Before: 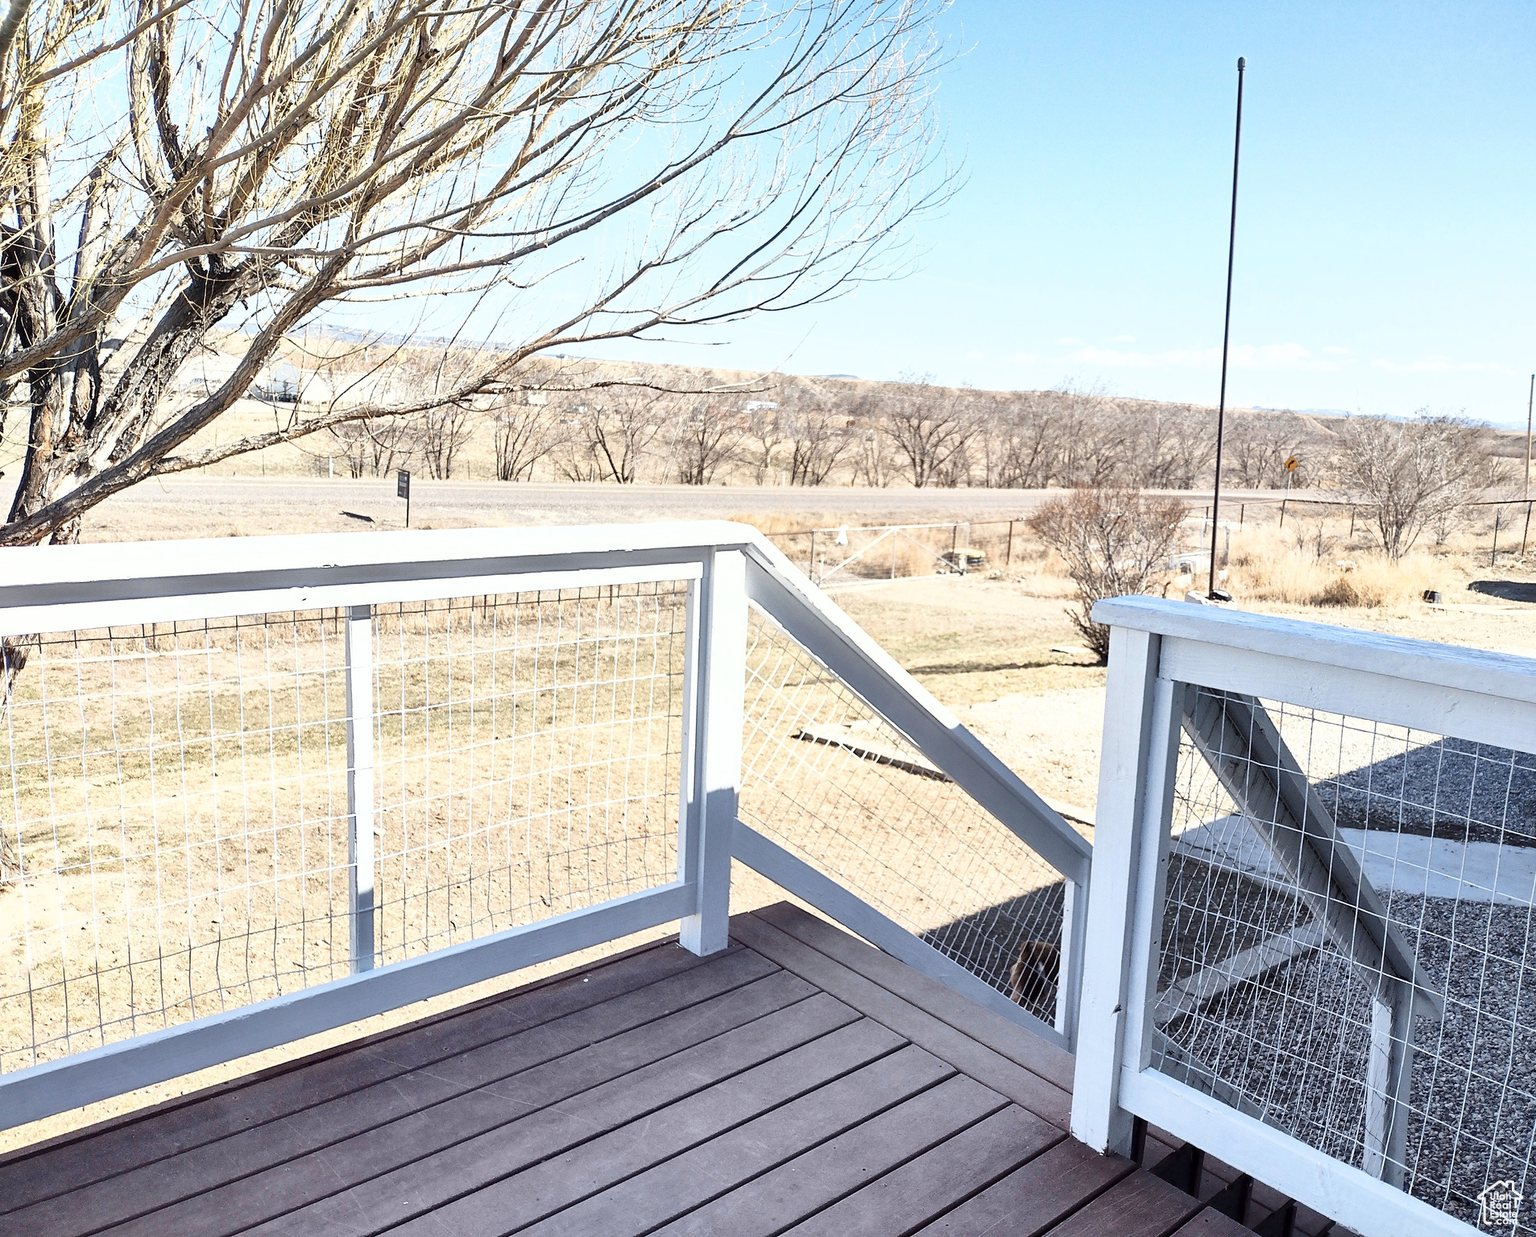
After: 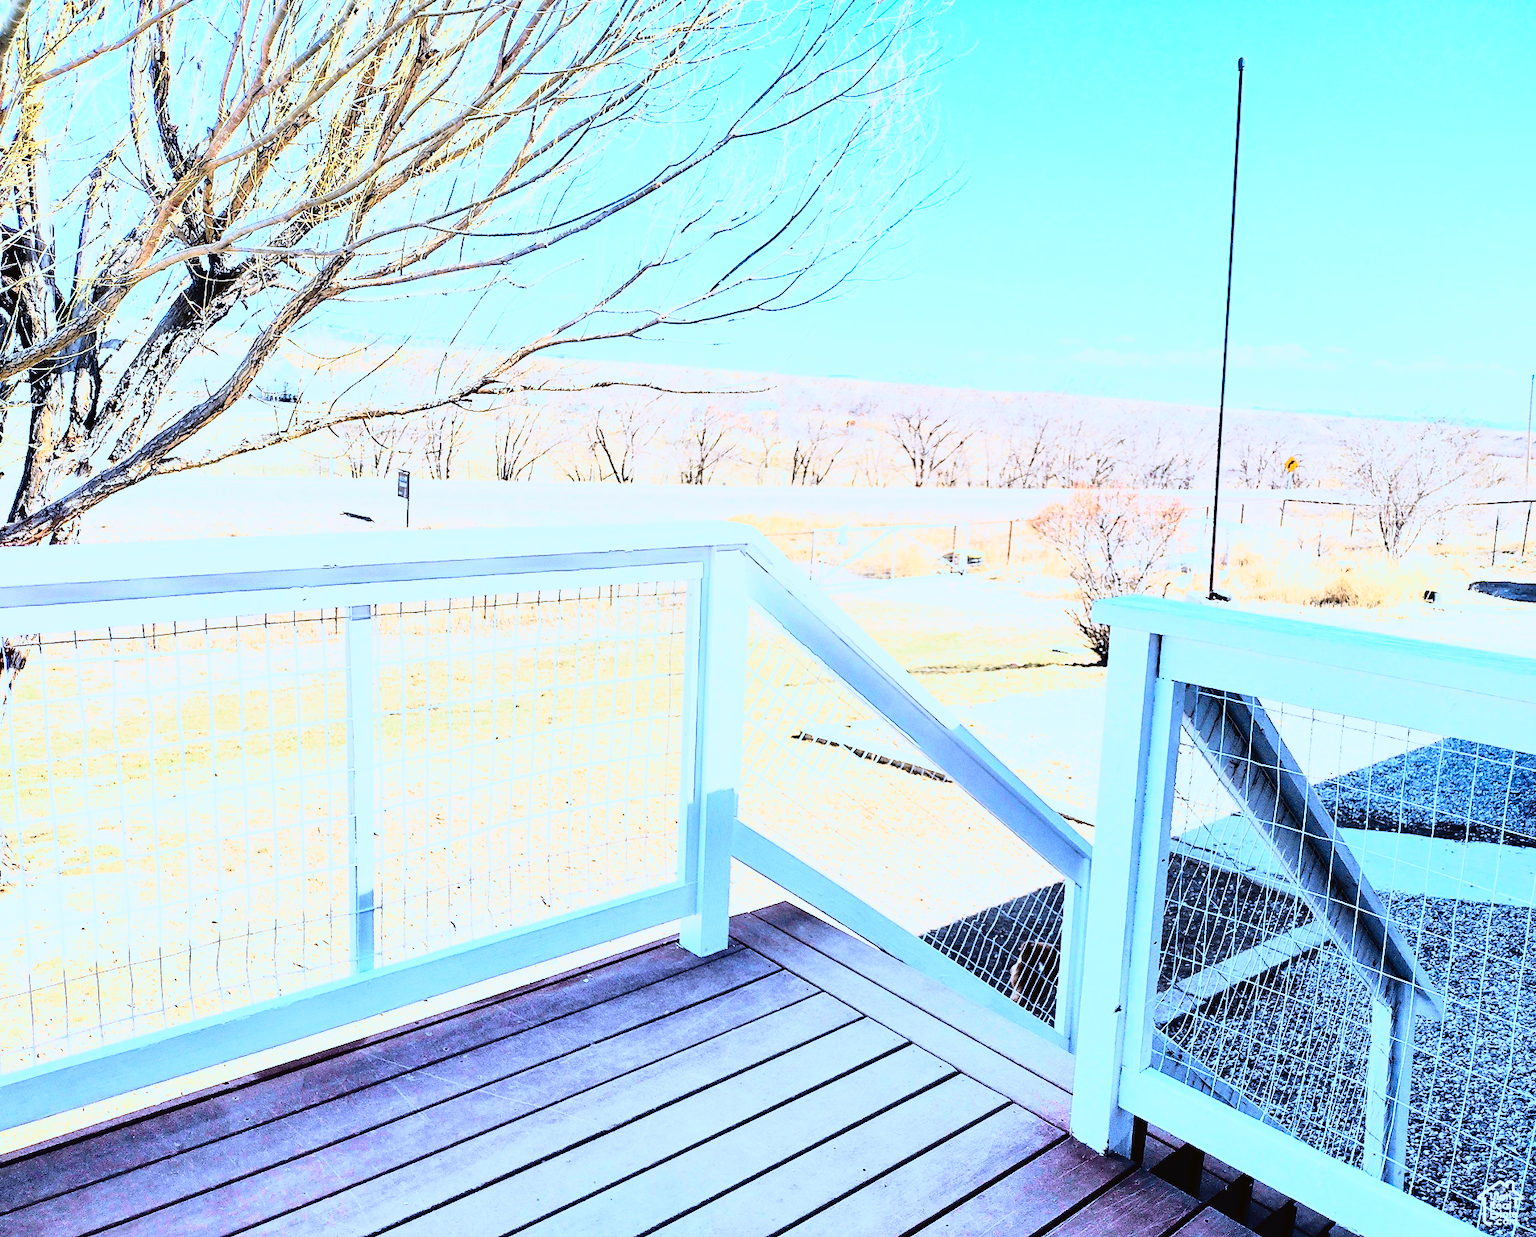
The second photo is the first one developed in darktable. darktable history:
tone curve: curves: ch0 [(0, 0.021) (0.049, 0.044) (0.152, 0.14) (0.328, 0.377) (0.473, 0.543) (0.641, 0.705) (0.85, 0.894) (1, 0.969)]; ch1 [(0, 0) (0.302, 0.331) (0.427, 0.433) (0.472, 0.47) (0.502, 0.503) (0.527, 0.521) (0.564, 0.58) (0.614, 0.626) (0.677, 0.701) (0.859, 0.885) (1, 1)]; ch2 [(0, 0) (0.33, 0.301) (0.447, 0.44) (0.487, 0.496) (0.502, 0.516) (0.535, 0.563) (0.565, 0.593) (0.618, 0.628) (1, 1)], color space Lab, independent channels, preserve colors none
rgb curve: curves: ch0 [(0, 0) (0.21, 0.15) (0.24, 0.21) (0.5, 0.75) (0.75, 0.96) (0.89, 0.99) (1, 1)]; ch1 [(0, 0.02) (0.21, 0.13) (0.25, 0.2) (0.5, 0.67) (0.75, 0.9) (0.89, 0.97) (1, 1)]; ch2 [(0, 0.02) (0.21, 0.13) (0.25, 0.2) (0.5, 0.67) (0.75, 0.9) (0.89, 0.97) (1, 1)], compensate middle gray true
white balance: red 0.926, green 1.003, blue 1.133
color balance rgb: perceptual saturation grading › global saturation 20%, perceptual saturation grading › highlights -25%, perceptual saturation grading › shadows 25%, global vibrance 50%
